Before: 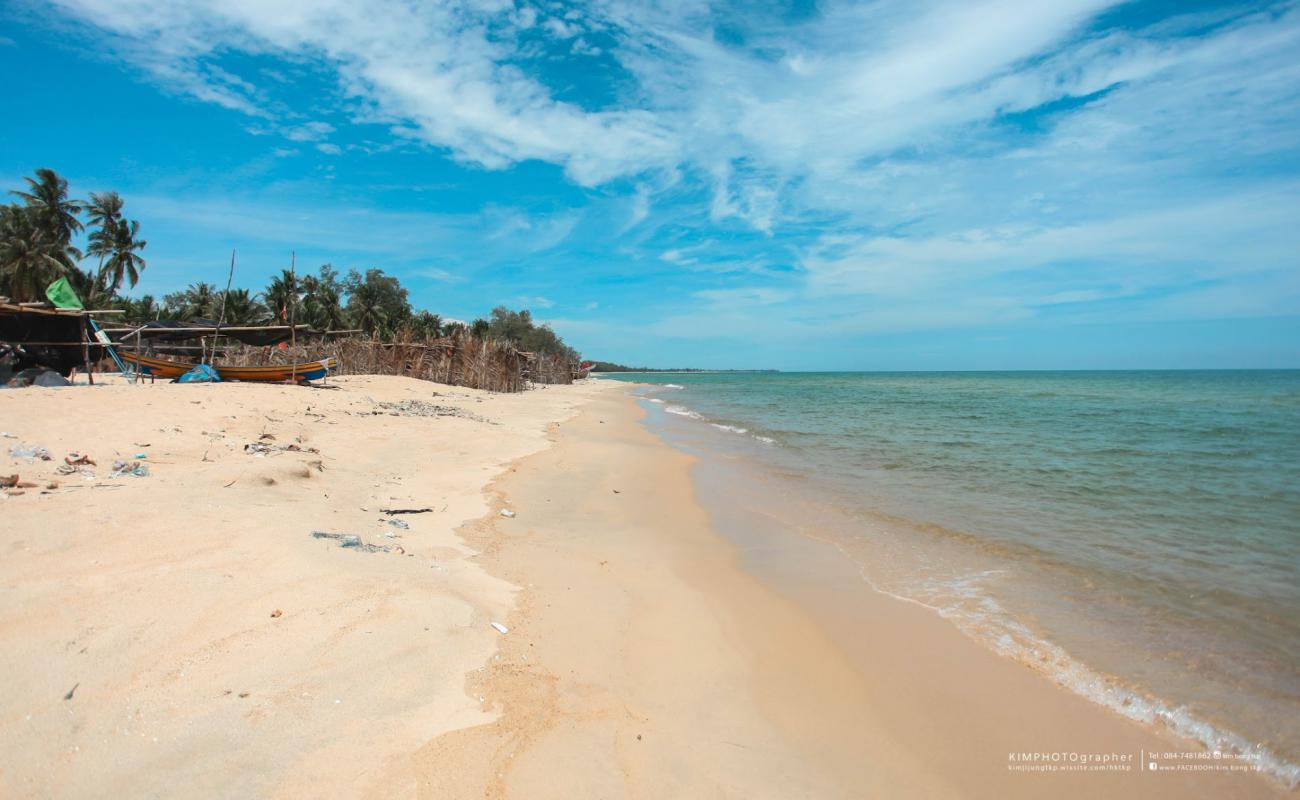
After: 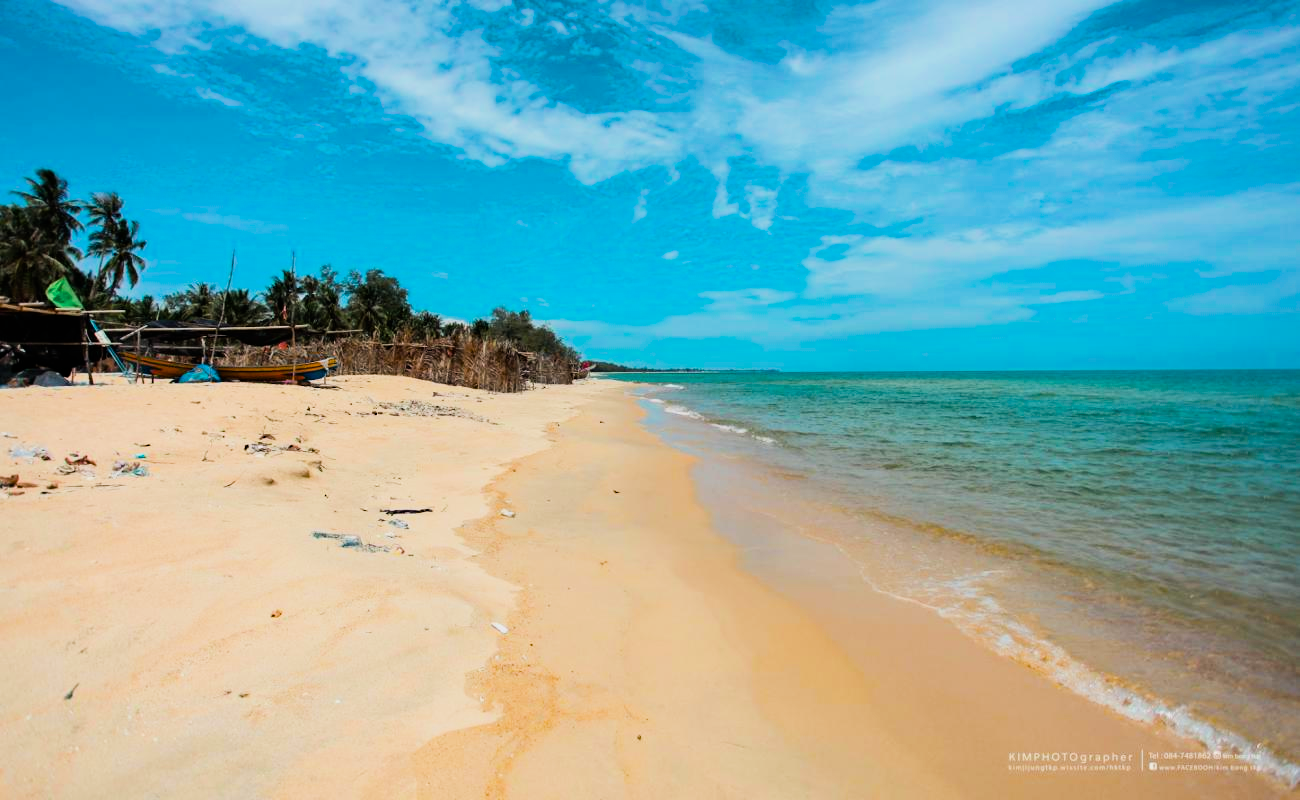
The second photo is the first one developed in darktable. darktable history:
color balance rgb: linear chroma grading › global chroma 9%, perceptual saturation grading › global saturation 36%, perceptual brilliance grading › global brilliance 15%, perceptual brilliance grading › shadows -35%, global vibrance 15%
haze removal: compatibility mode true, adaptive false
filmic rgb: black relative exposure -7.65 EV, white relative exposure 4.56 EV, hardness 3.61, contrast 1.106
